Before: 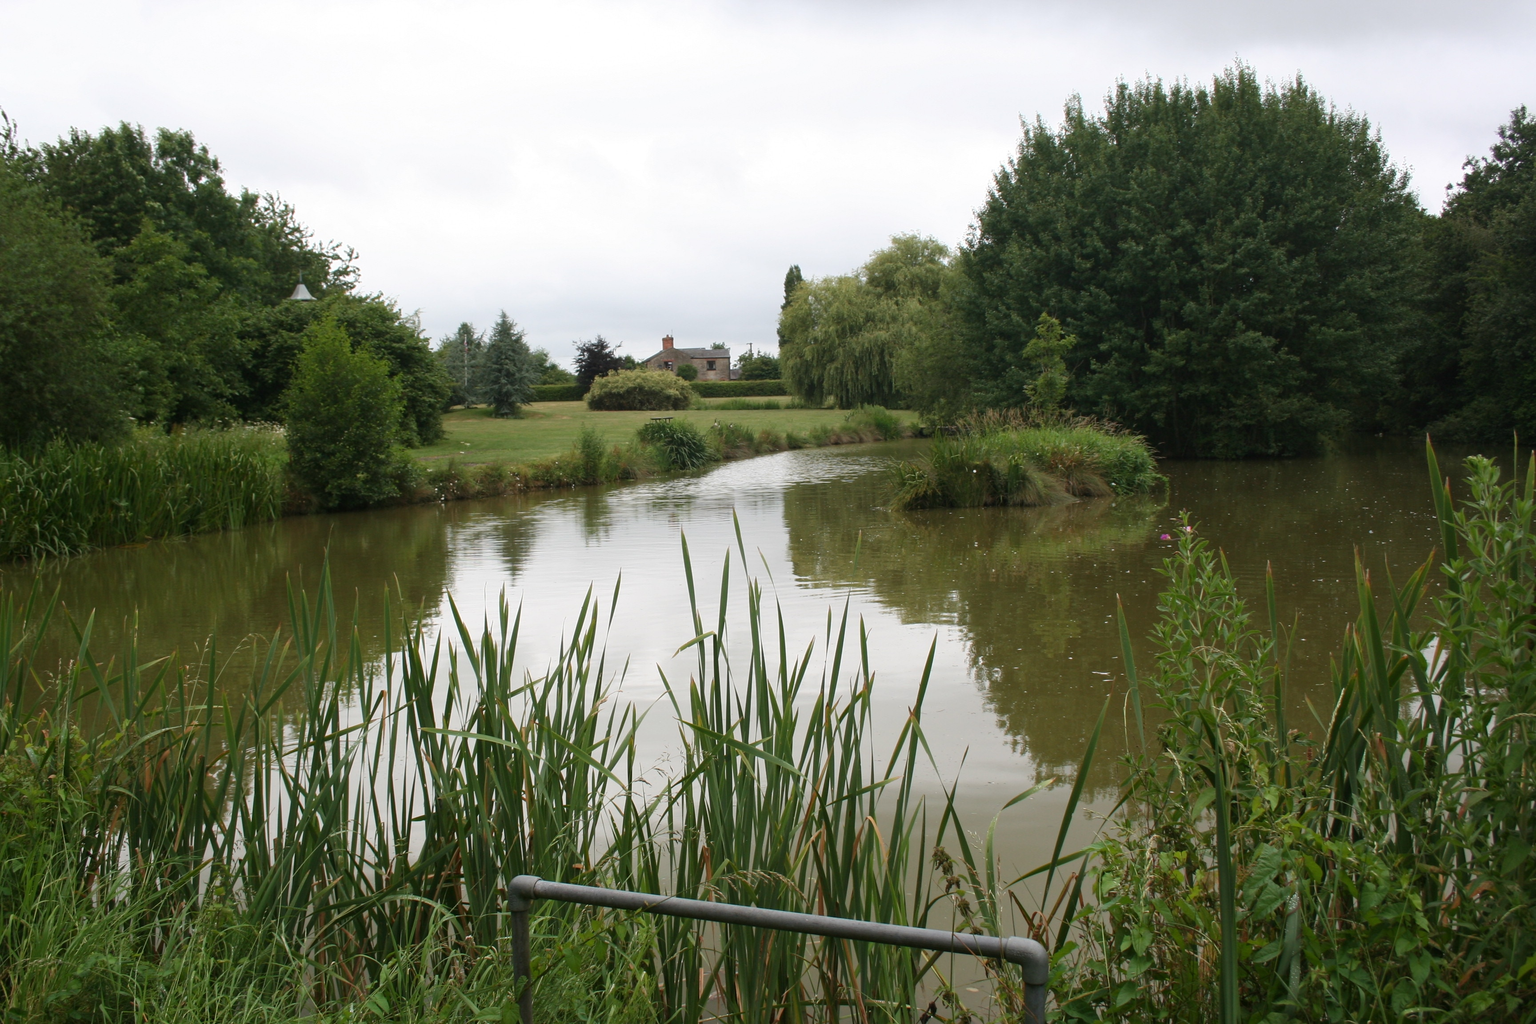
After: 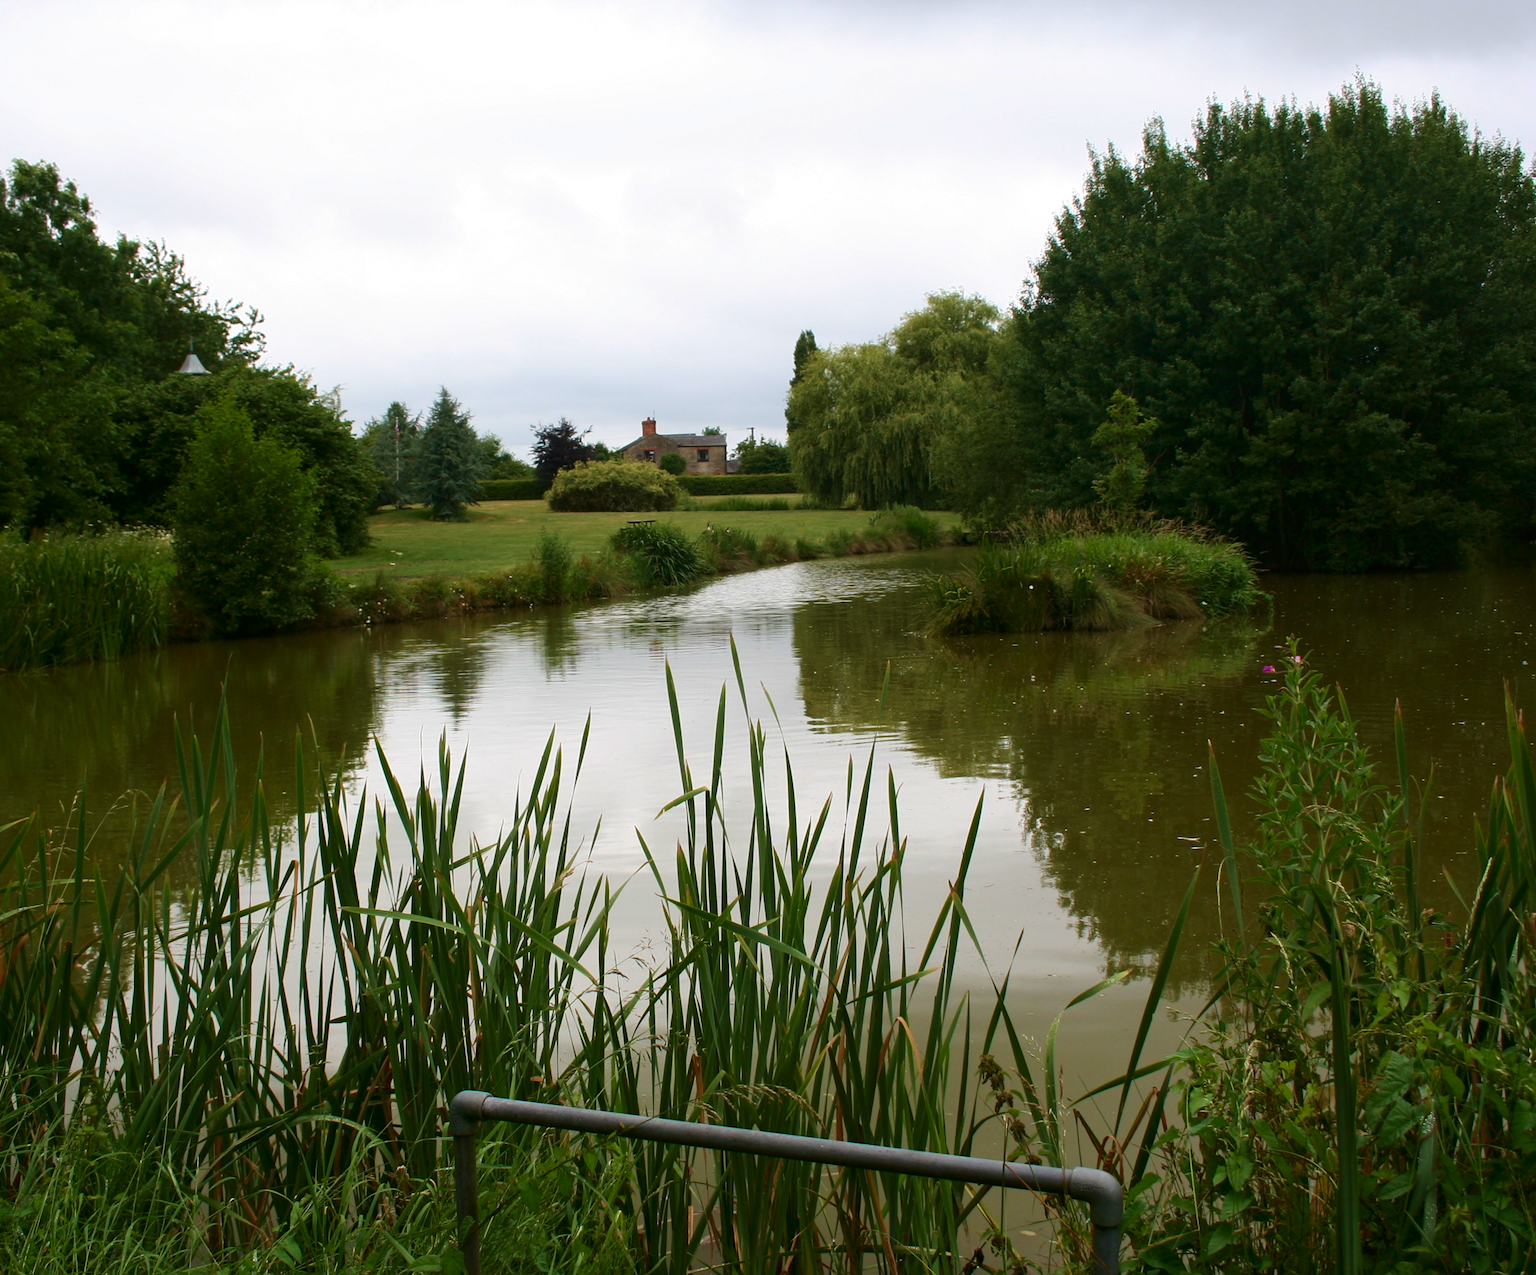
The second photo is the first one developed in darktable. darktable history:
crop and rotate: left 9.589%, right 10.142%
contrast brightness saturation: contrast 0.067, brightness -0.143, saturation 0.117
velvia: strength 44.76%
